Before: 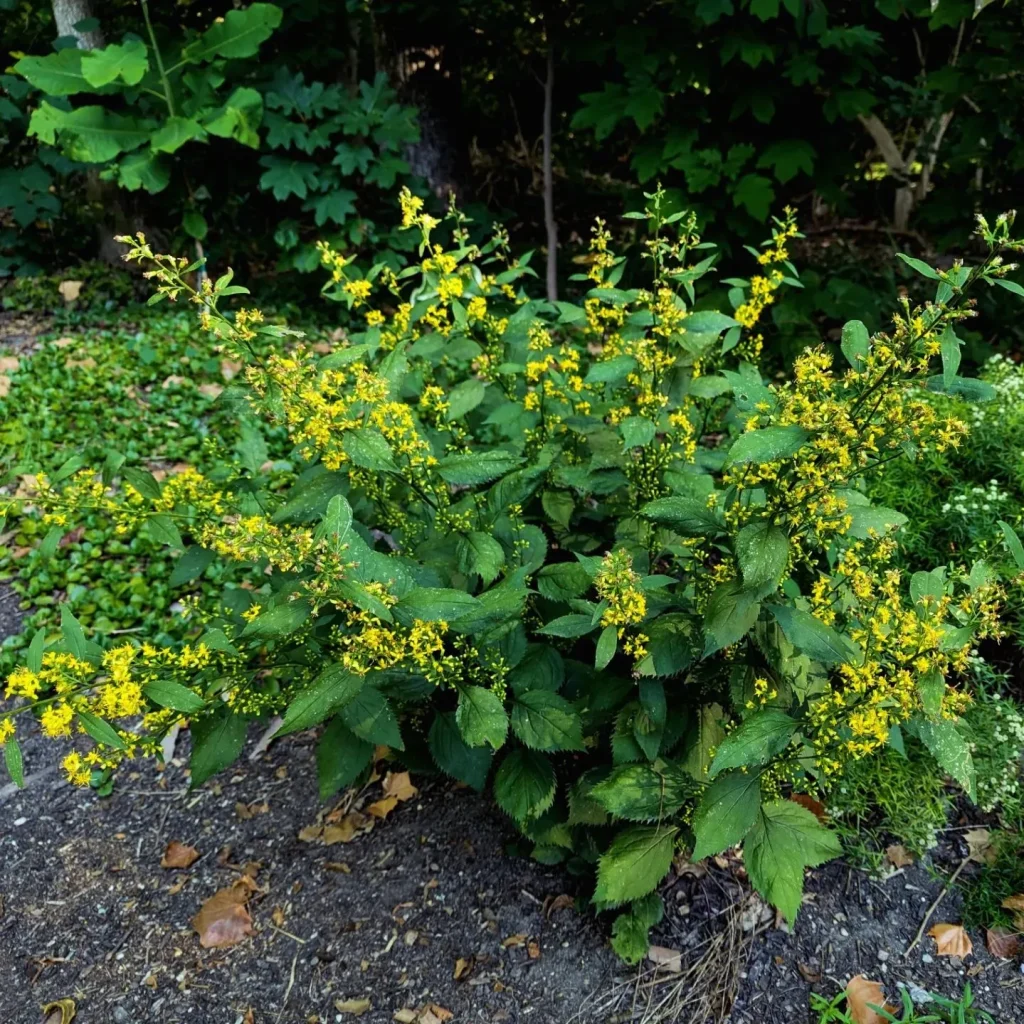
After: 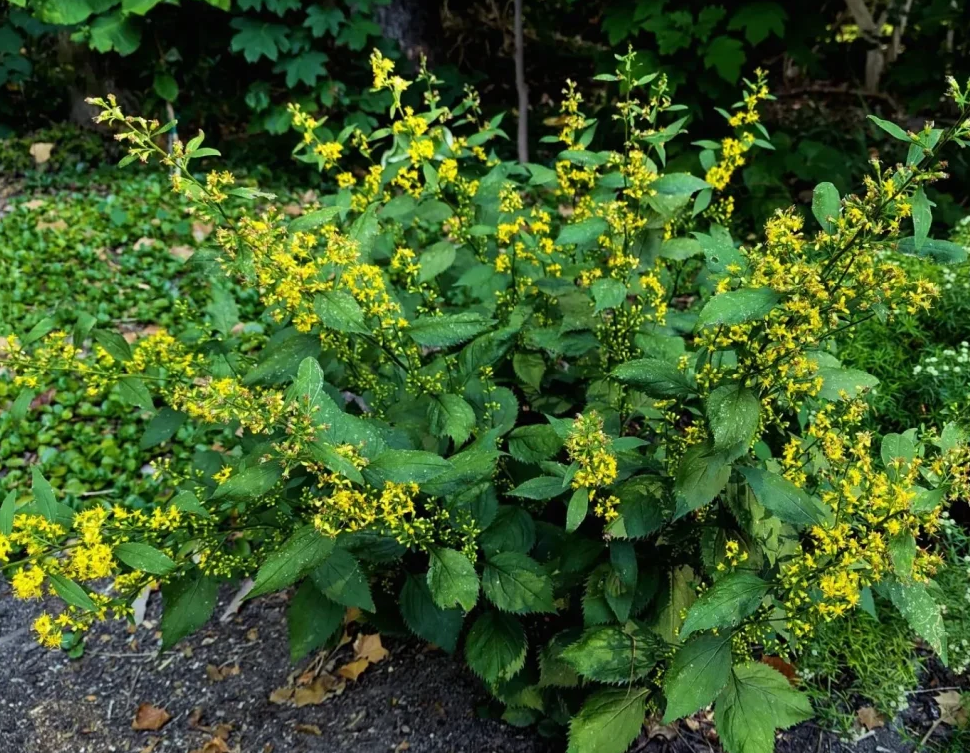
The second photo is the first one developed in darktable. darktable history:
crop and rotate: left 2.84%, top 13.507%, right 2.399%, bottom 12.894%
